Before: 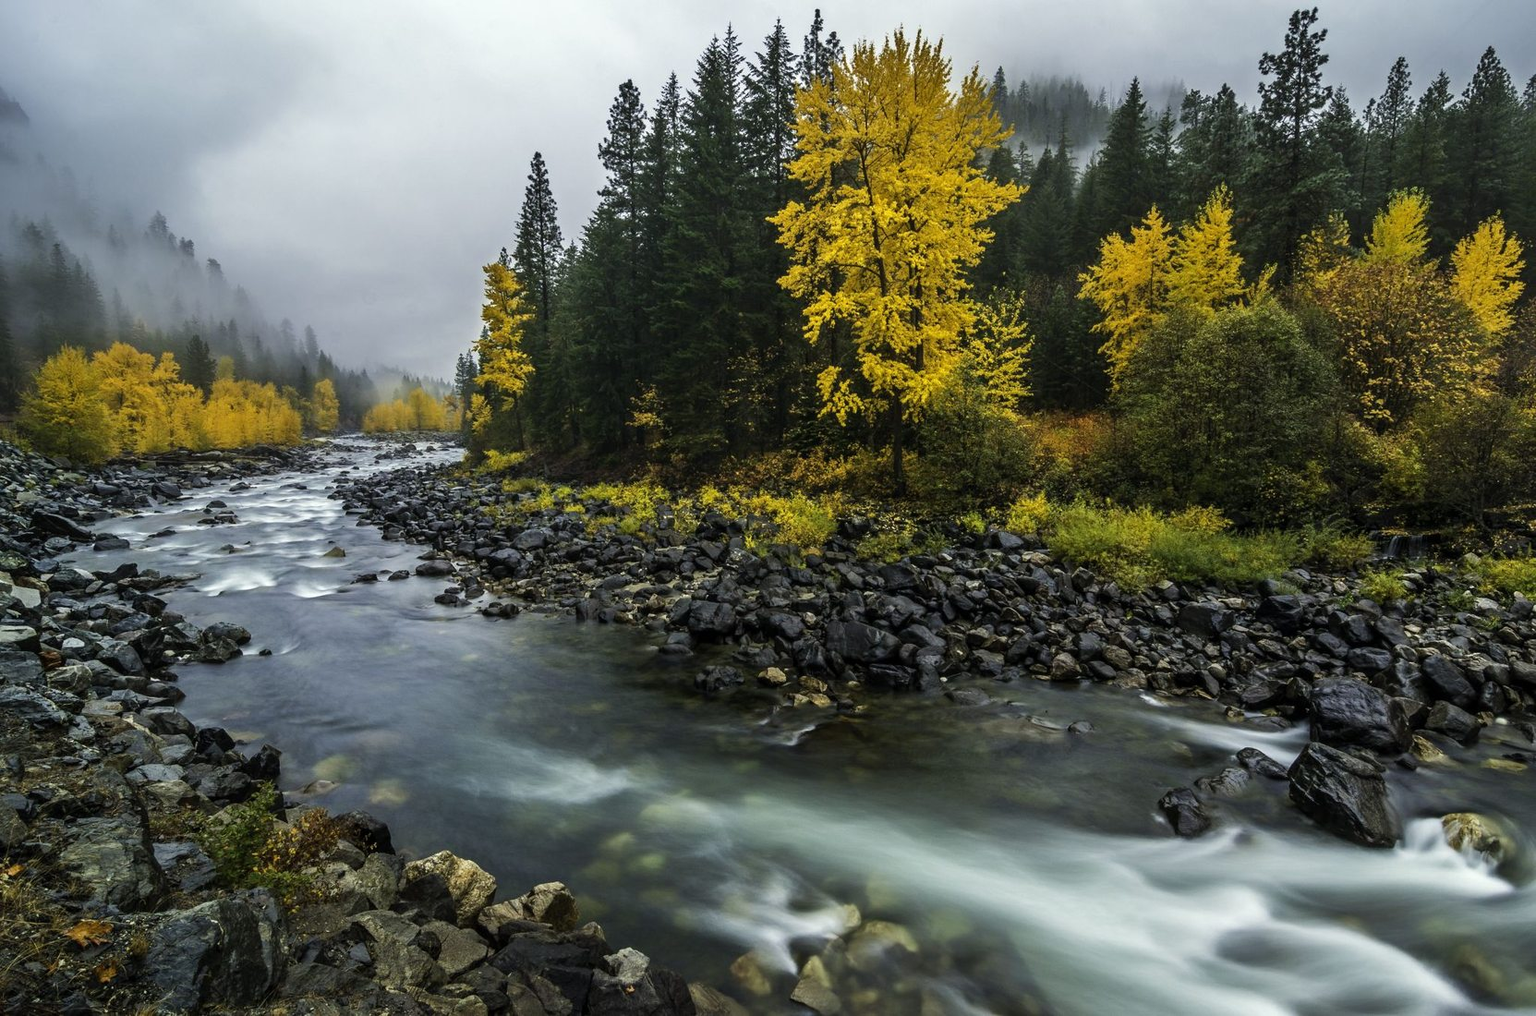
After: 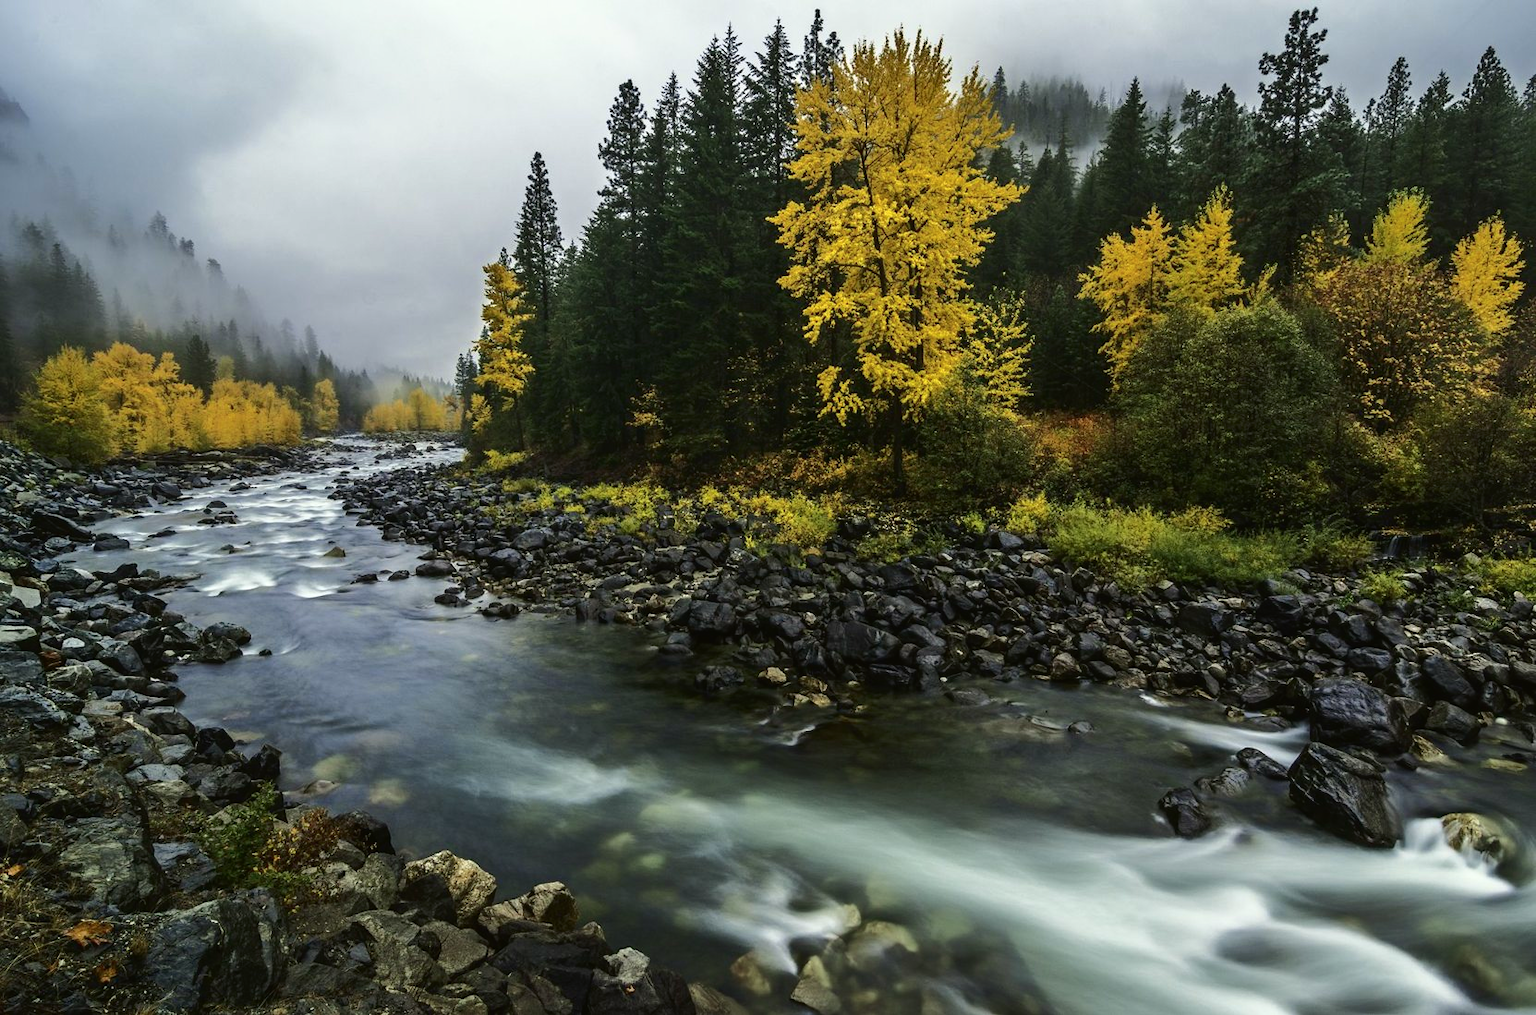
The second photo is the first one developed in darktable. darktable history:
tone curve: curves: ch0 [(0, 0.021) (0.059, 0.053) (0.212, 0.18) (0.337, 0.304) (0.495, 0.505) (0.725, 0.731) (0.89, 0.919) (1, 1)]; ch1 [(0, 0) (0.094, 0.081) (0.311, 0.282) (0.421, 0.417) (0.479, 0.475) (0.54, 0.55) (0.615, 0.65) (0.683, 0.688) (1, 1)]; ch2 [(0, 0) (0.257, 0.217) (0.44, 0.431) (0.498, 0.507) (0.603, 0.598) (1, 1)], color space Lab, independent channels, preserve colors none
